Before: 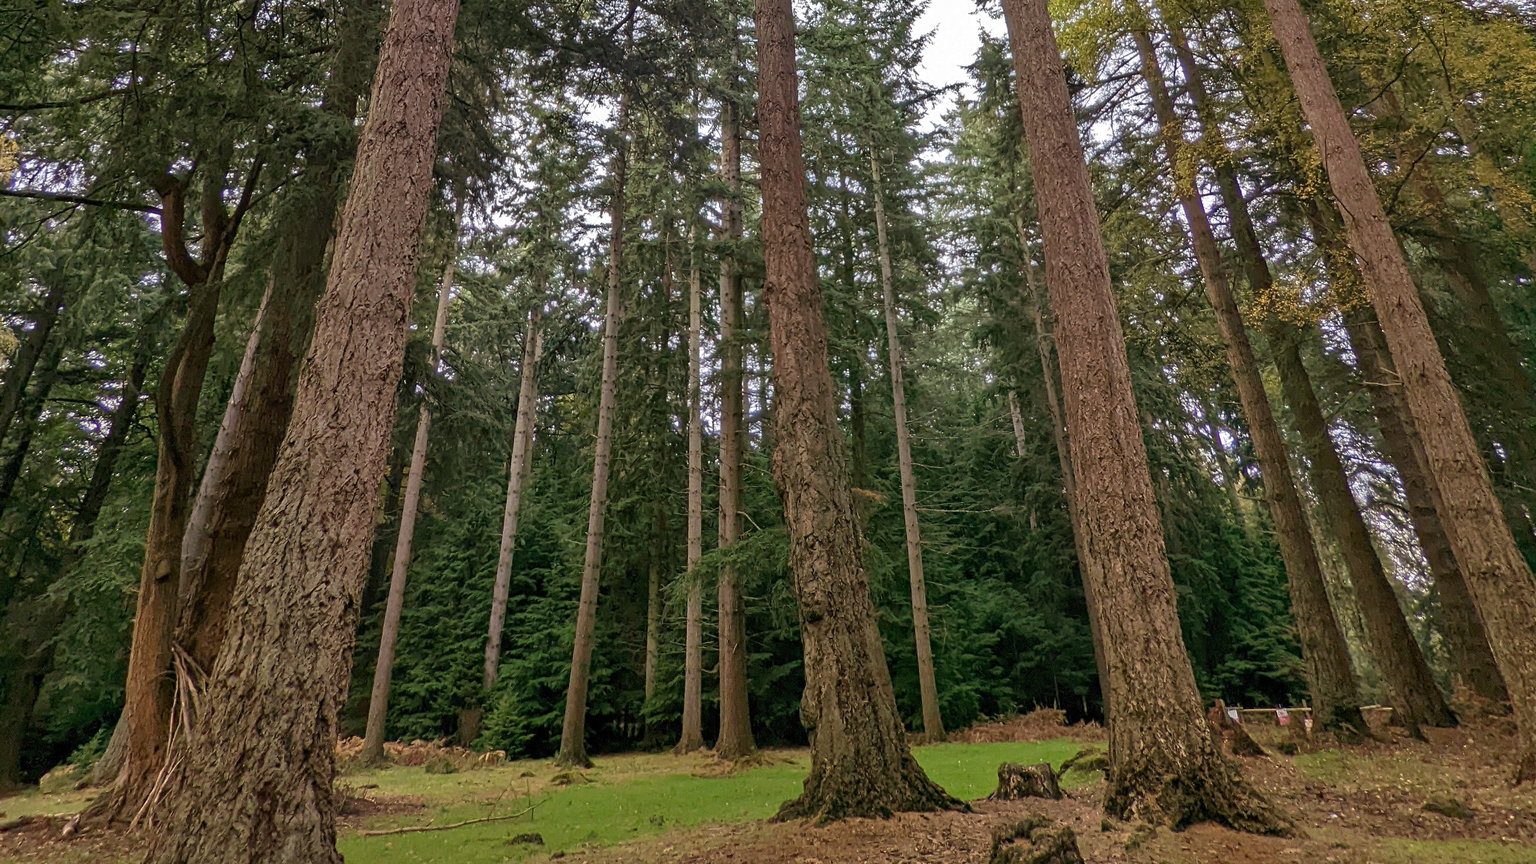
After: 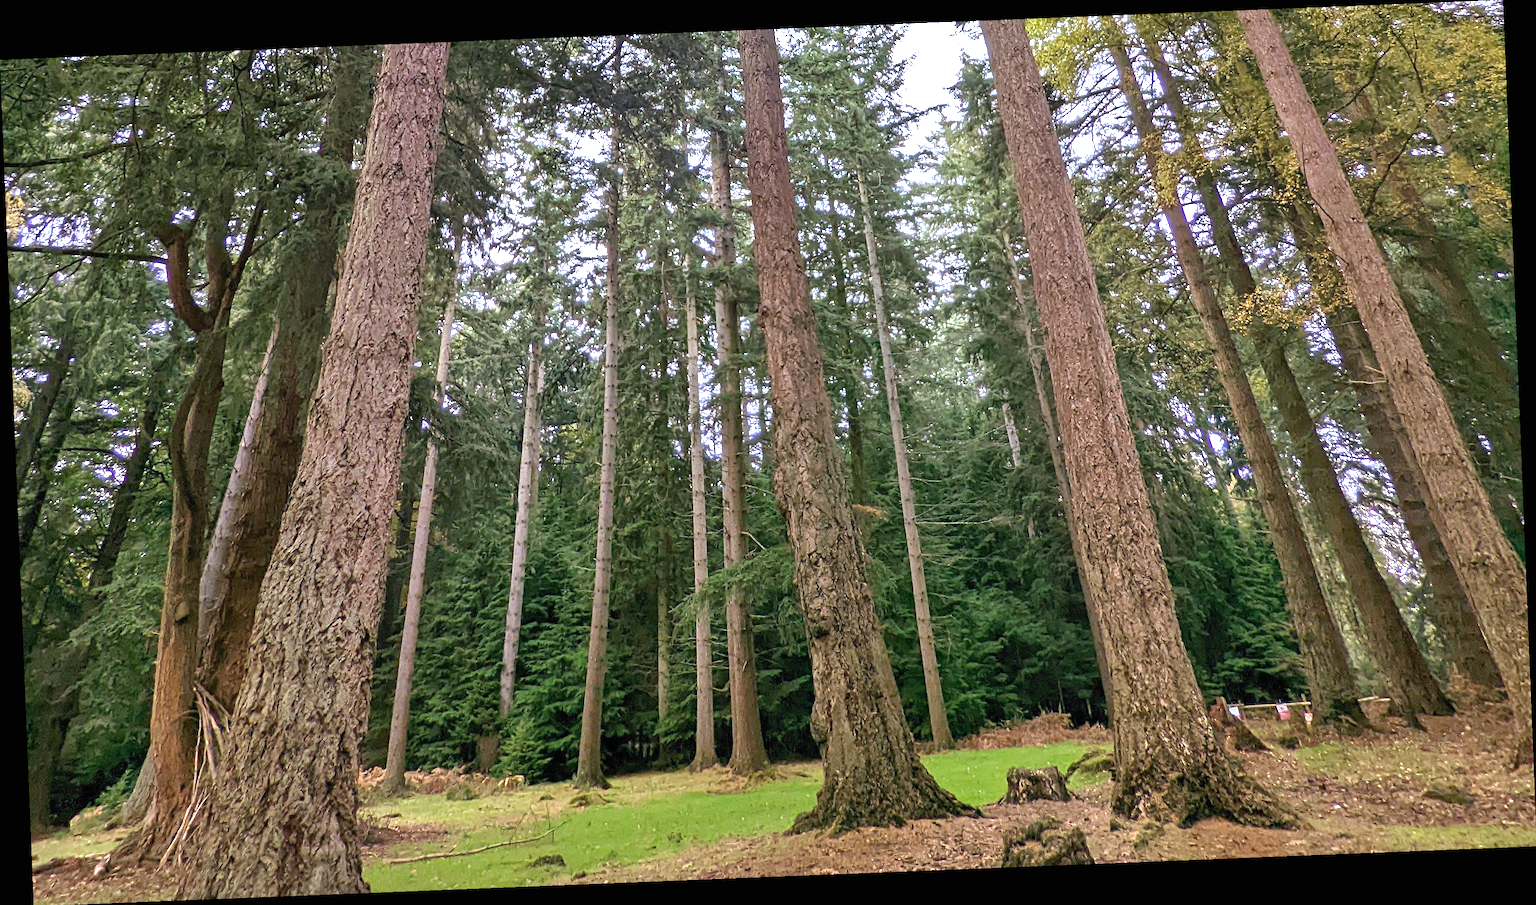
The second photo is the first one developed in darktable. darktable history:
white balance: red 0.967, blue 1.119, emerald 0.756
rotate and perspective: rotation -2.29°, automatic cropping off
exposure: black level correction 0, exposure 1.1 EV, compensate exposure bias true, compensate highlight preservation false
